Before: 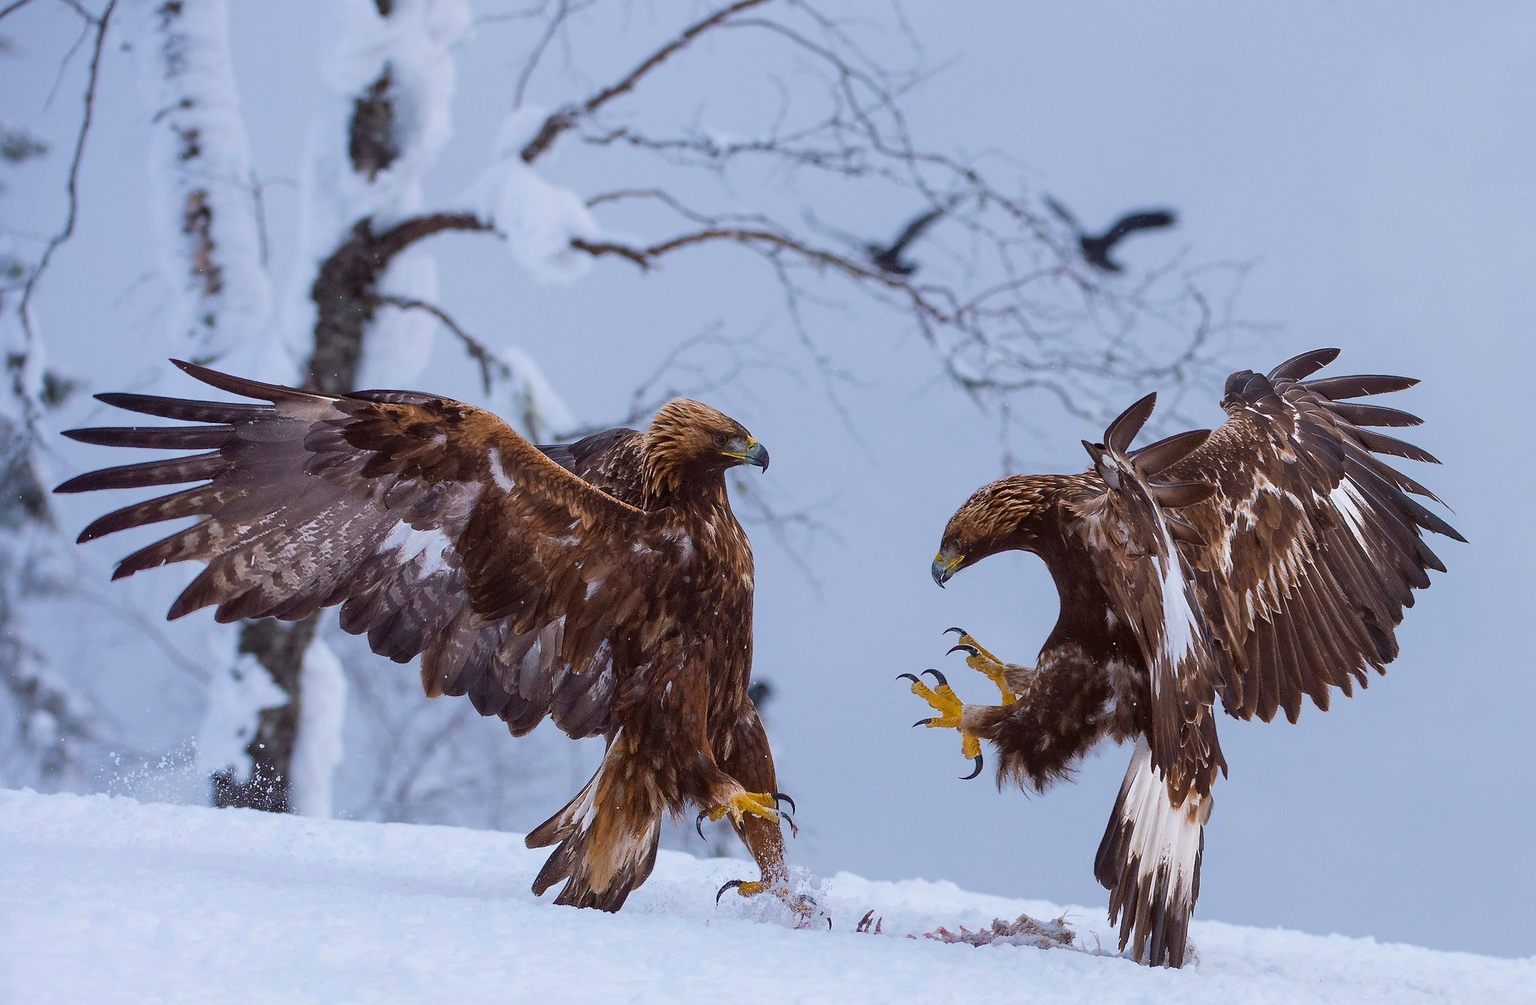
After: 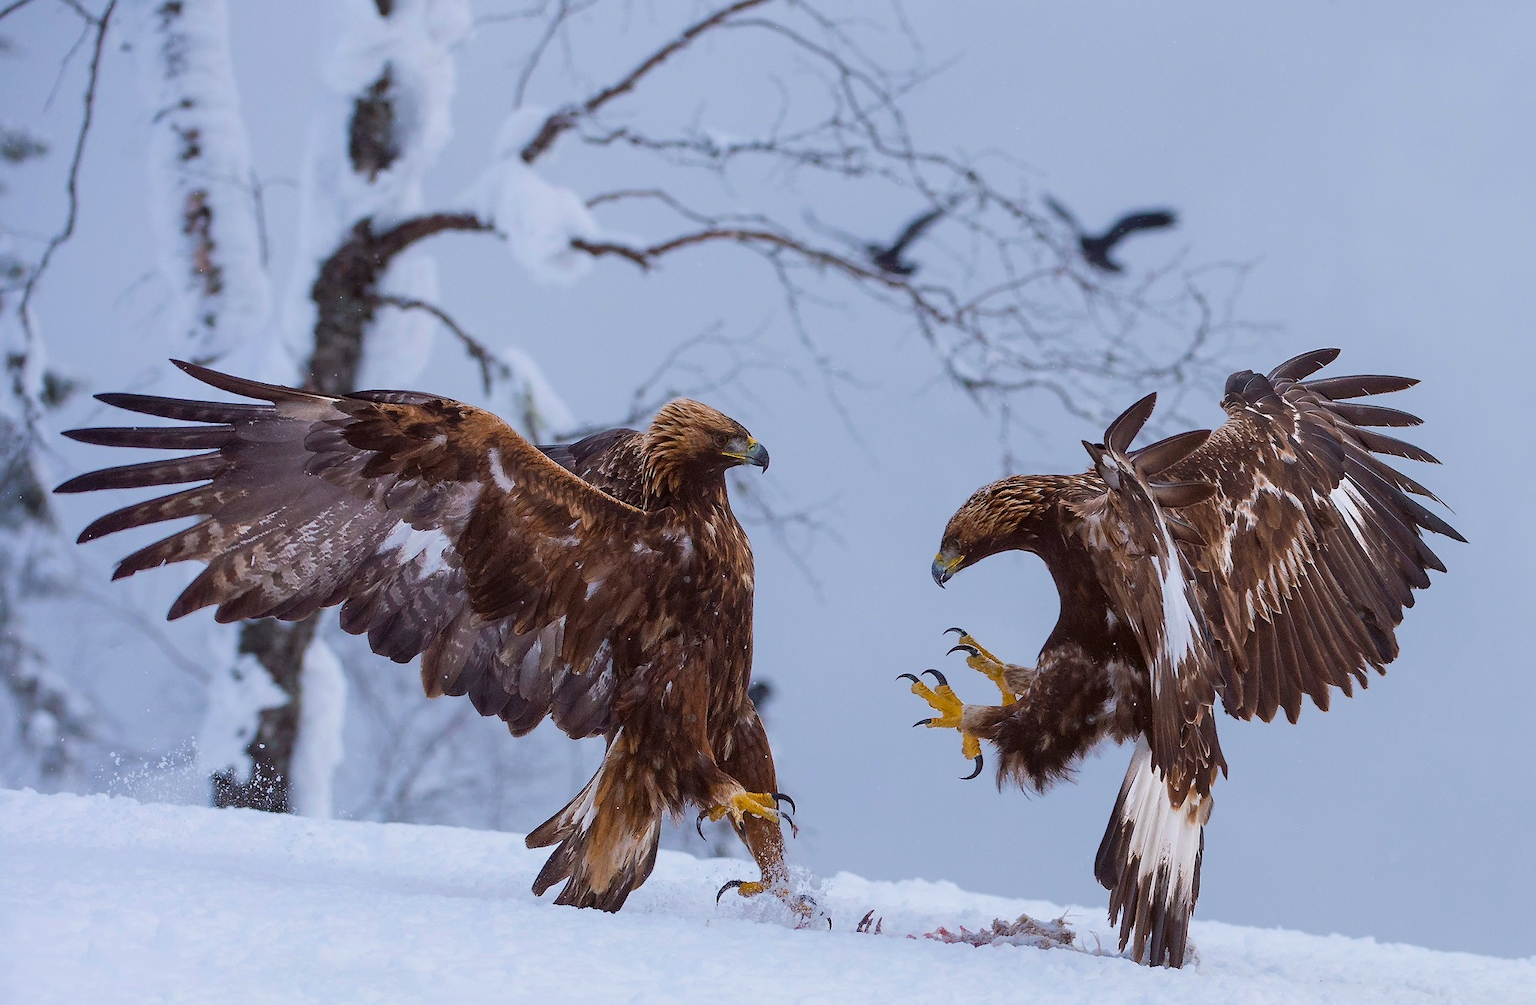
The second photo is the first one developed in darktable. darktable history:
exposure: exposure -0.059 EV, compensate exposure bias true, compensate highlight preservation false
